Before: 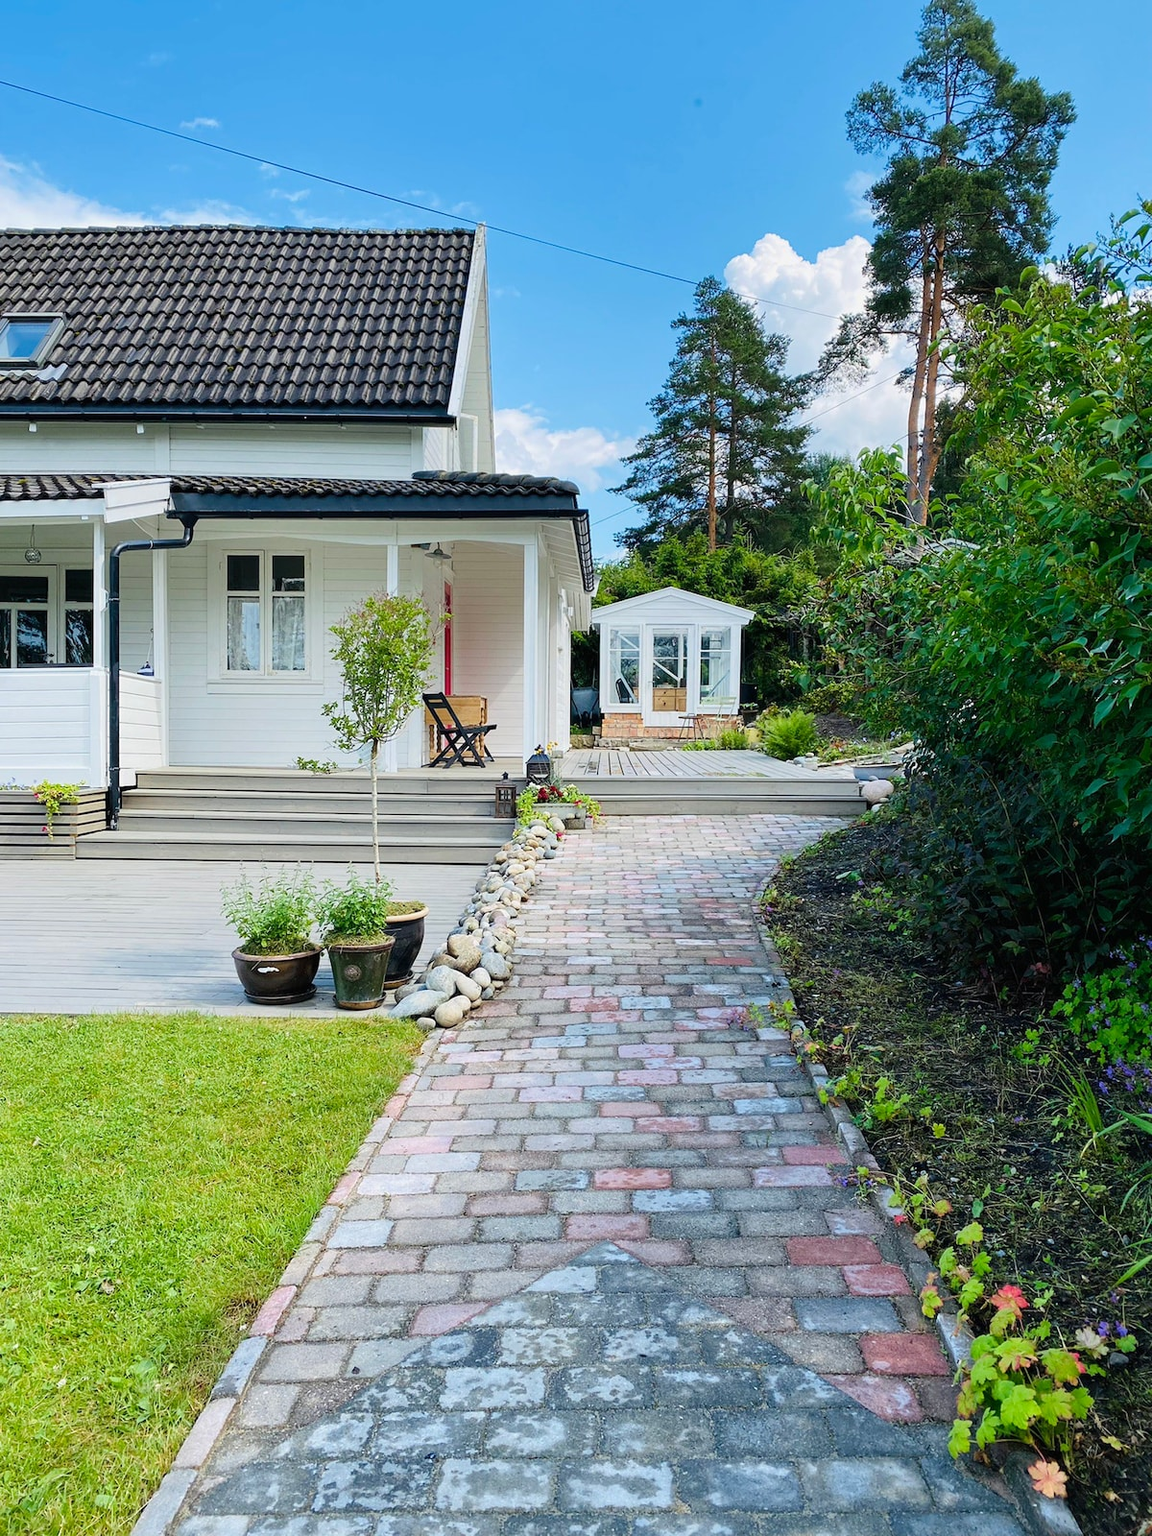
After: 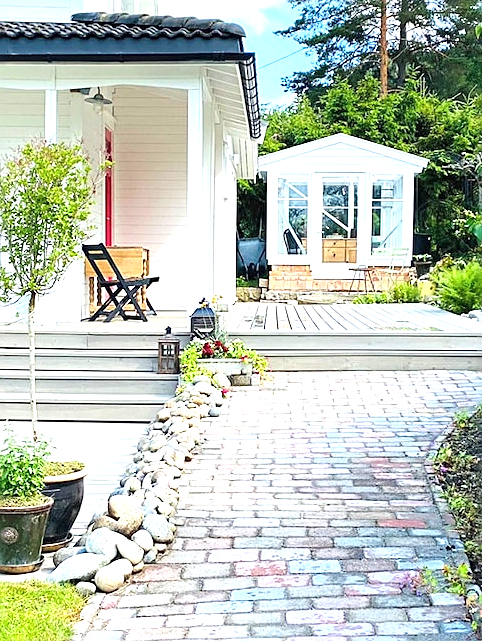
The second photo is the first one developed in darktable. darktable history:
sharpen: on, module defaults
crop: left 29.841%, top 29.875%, right 29.955%, bottom 30.019%
contrast brightness saturation: contrast 0.052, brightness 0.059, saturation 0.006
exposure: black level correction 0, exposure 1.001 EV, compensate highlight preservation false
